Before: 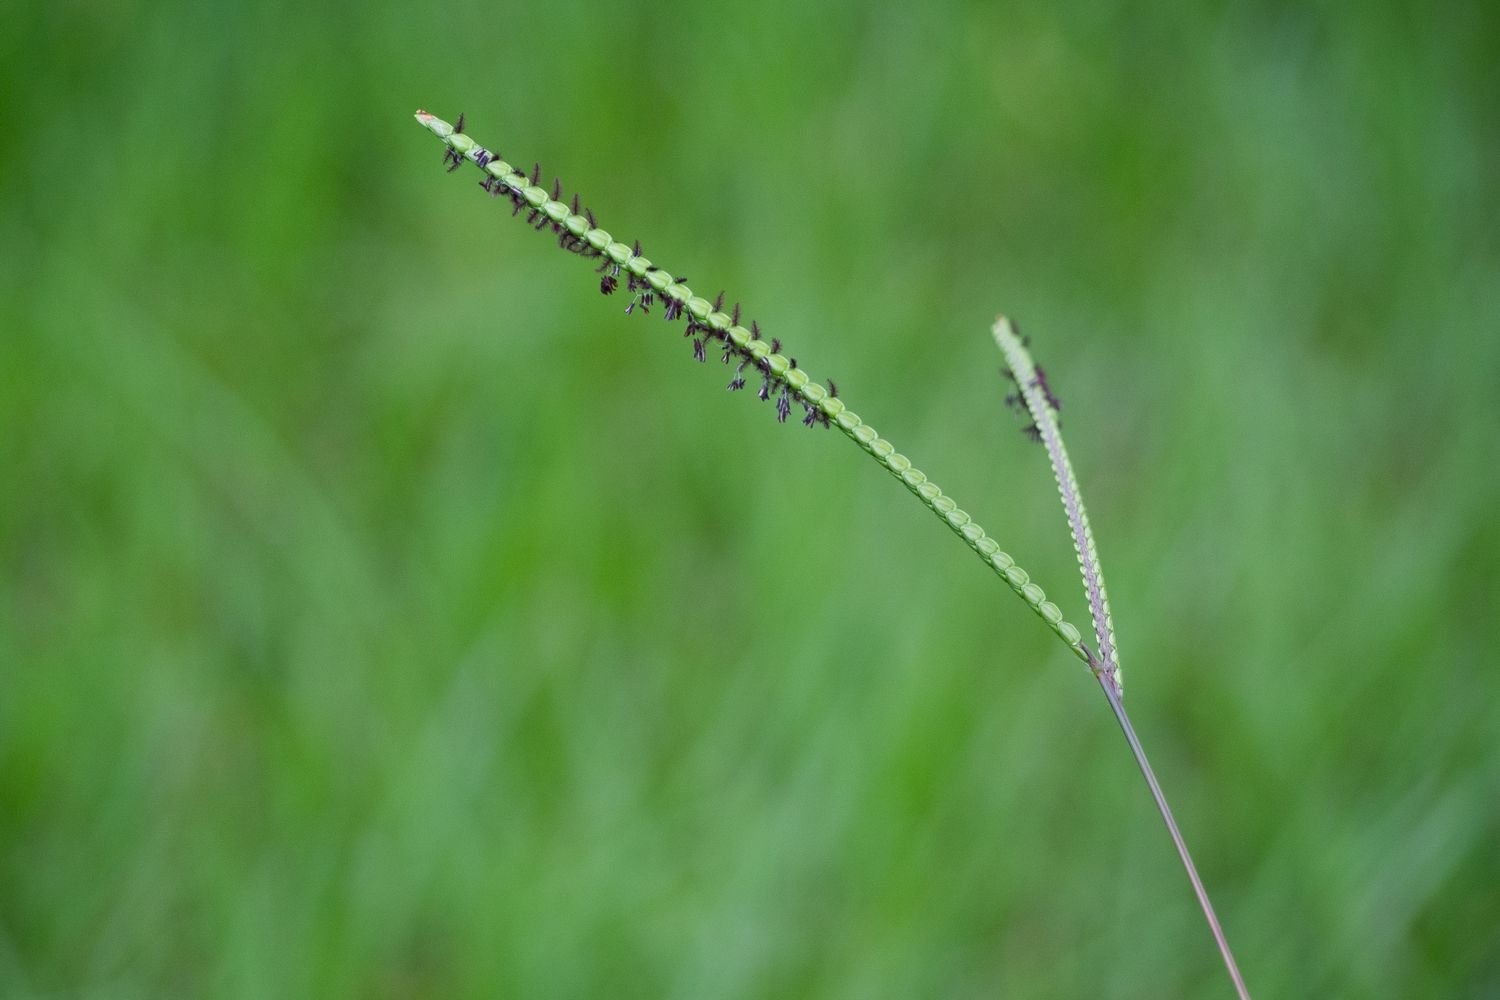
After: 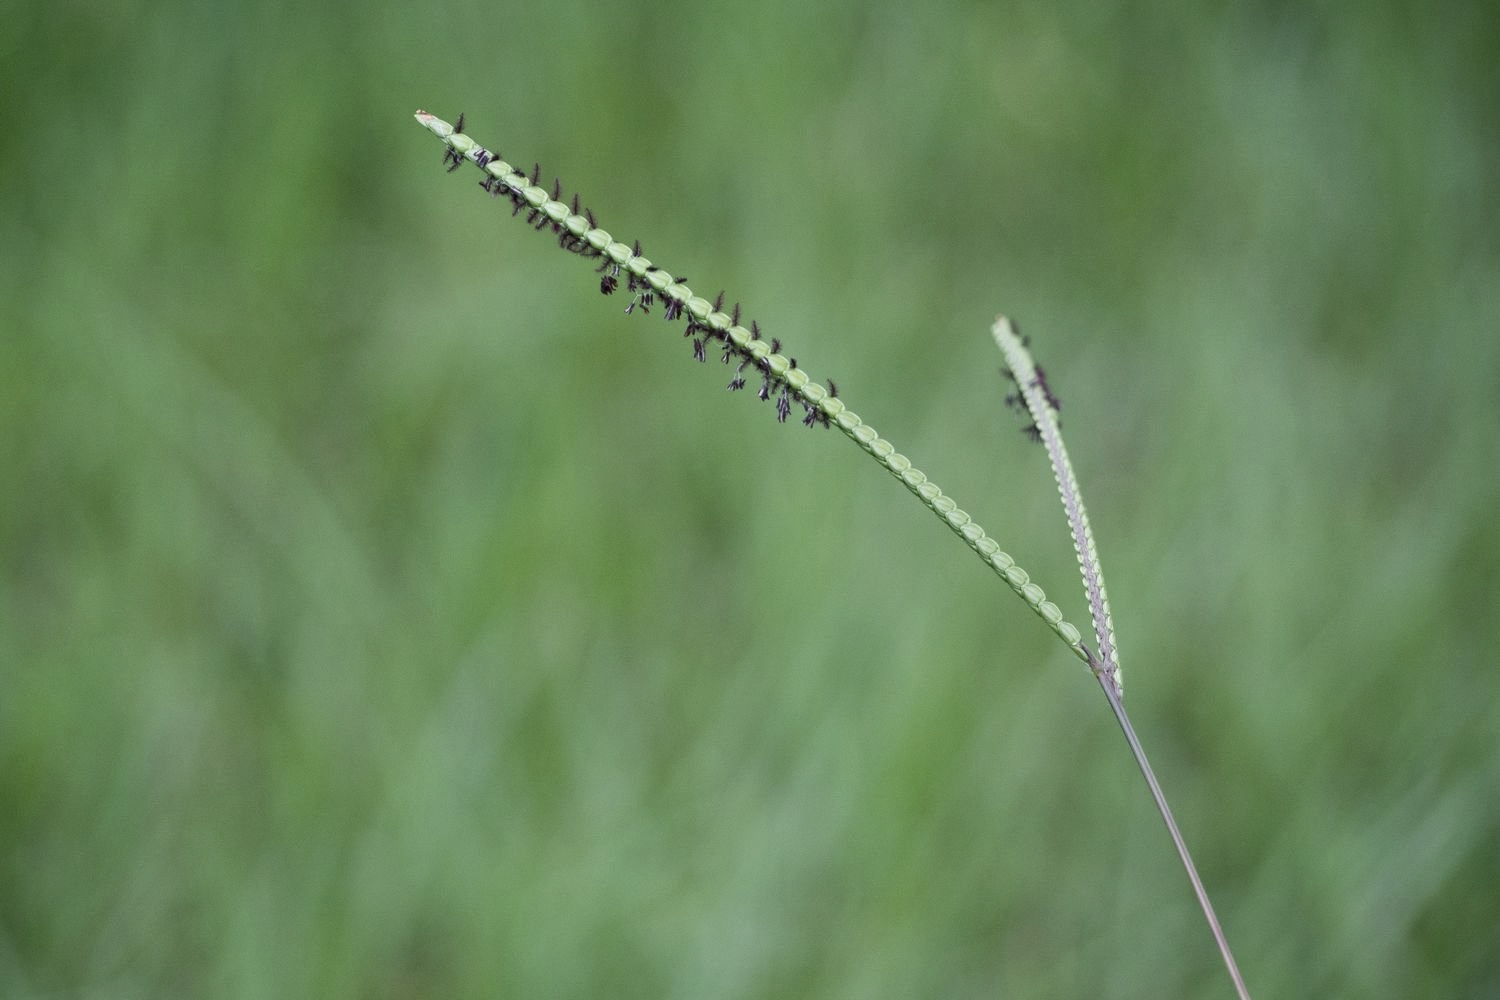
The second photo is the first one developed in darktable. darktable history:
contrast brightness saturation: contrast 0.096, saturation -0.376
